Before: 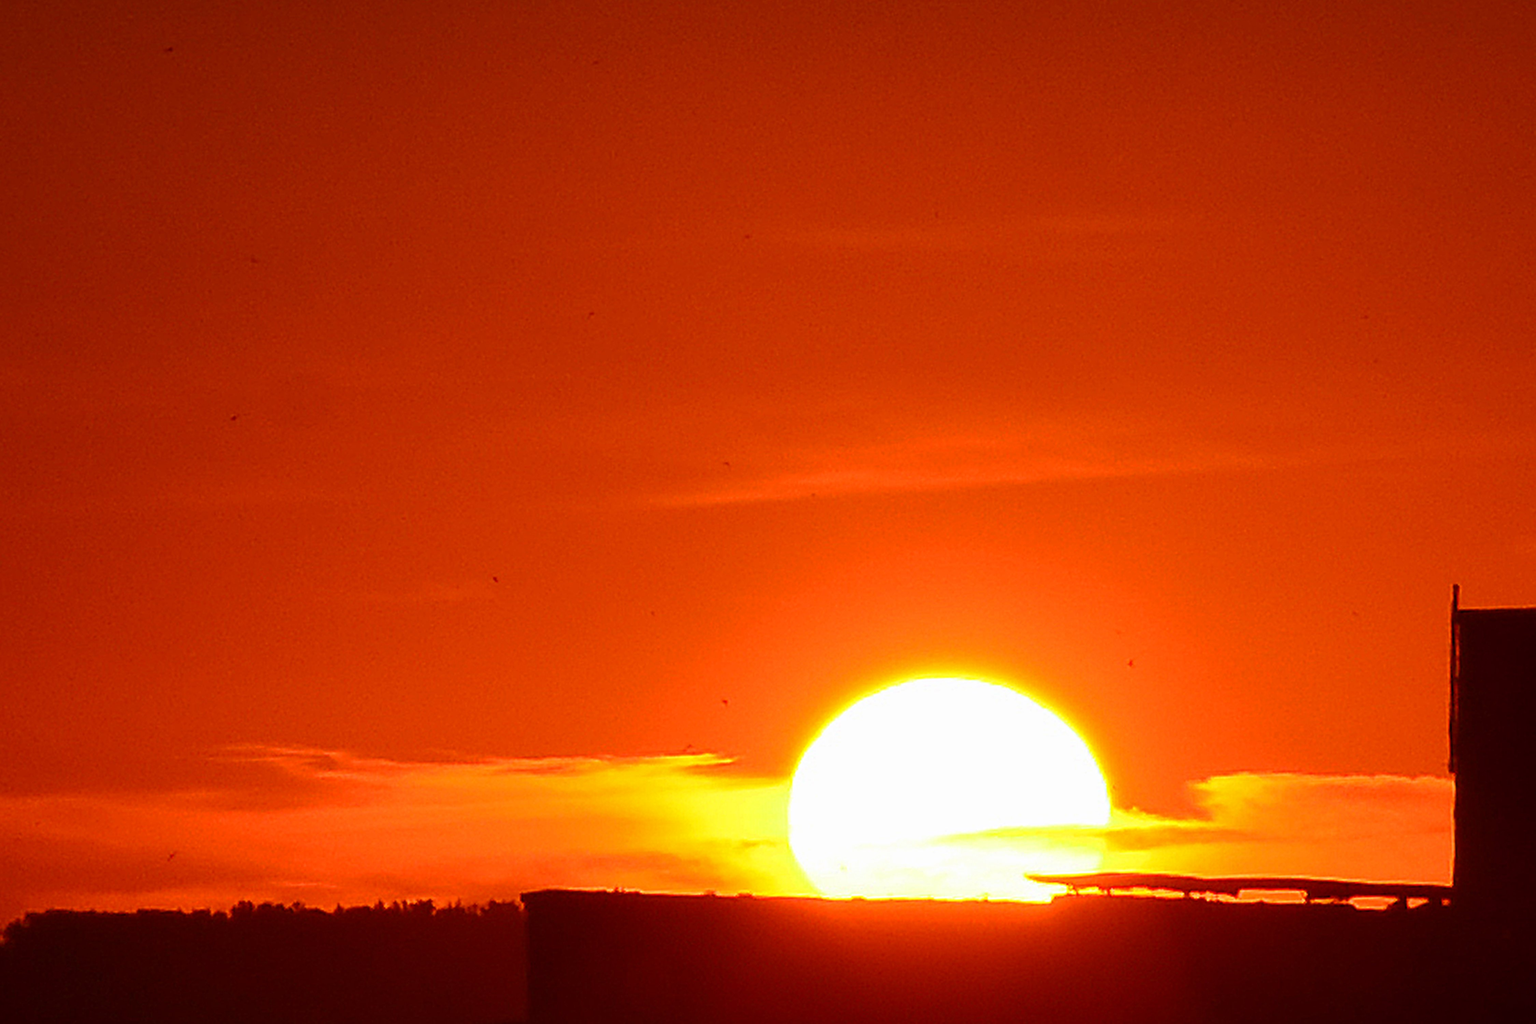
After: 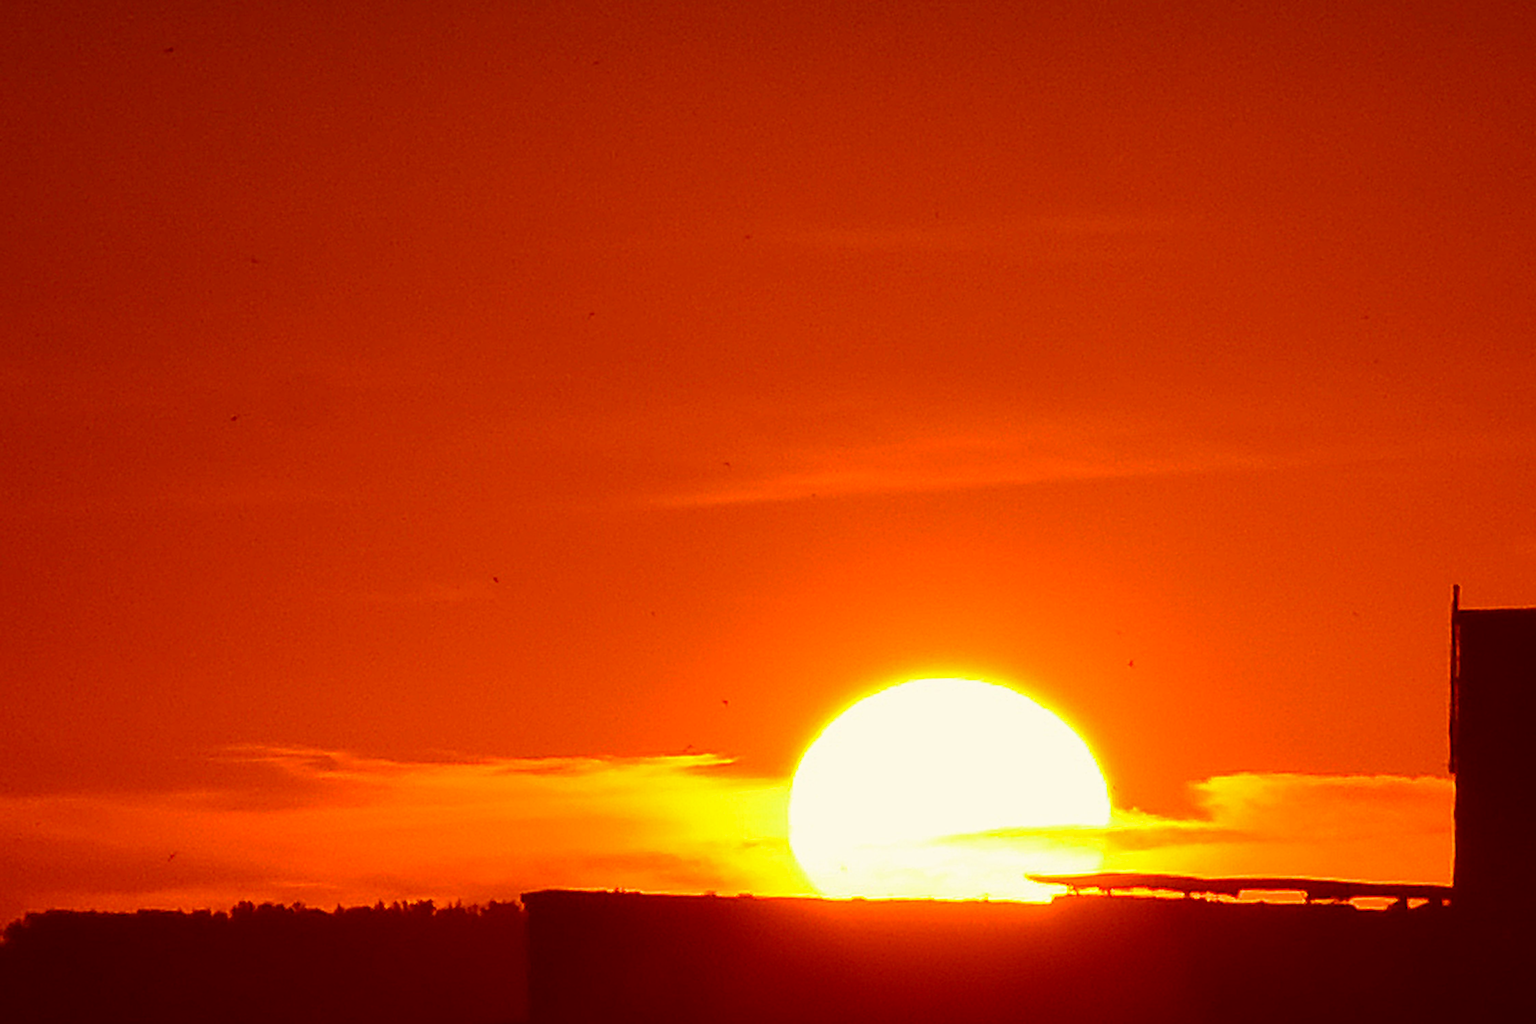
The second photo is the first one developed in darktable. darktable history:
color balance: lift [1.001, 1.007, 1, 0.993], gamma [1.023, 1.026, 1.01, 0.974], gain [0.964, 1.059, 1.073, 0.927]
tone equalizer: on, module defaults
